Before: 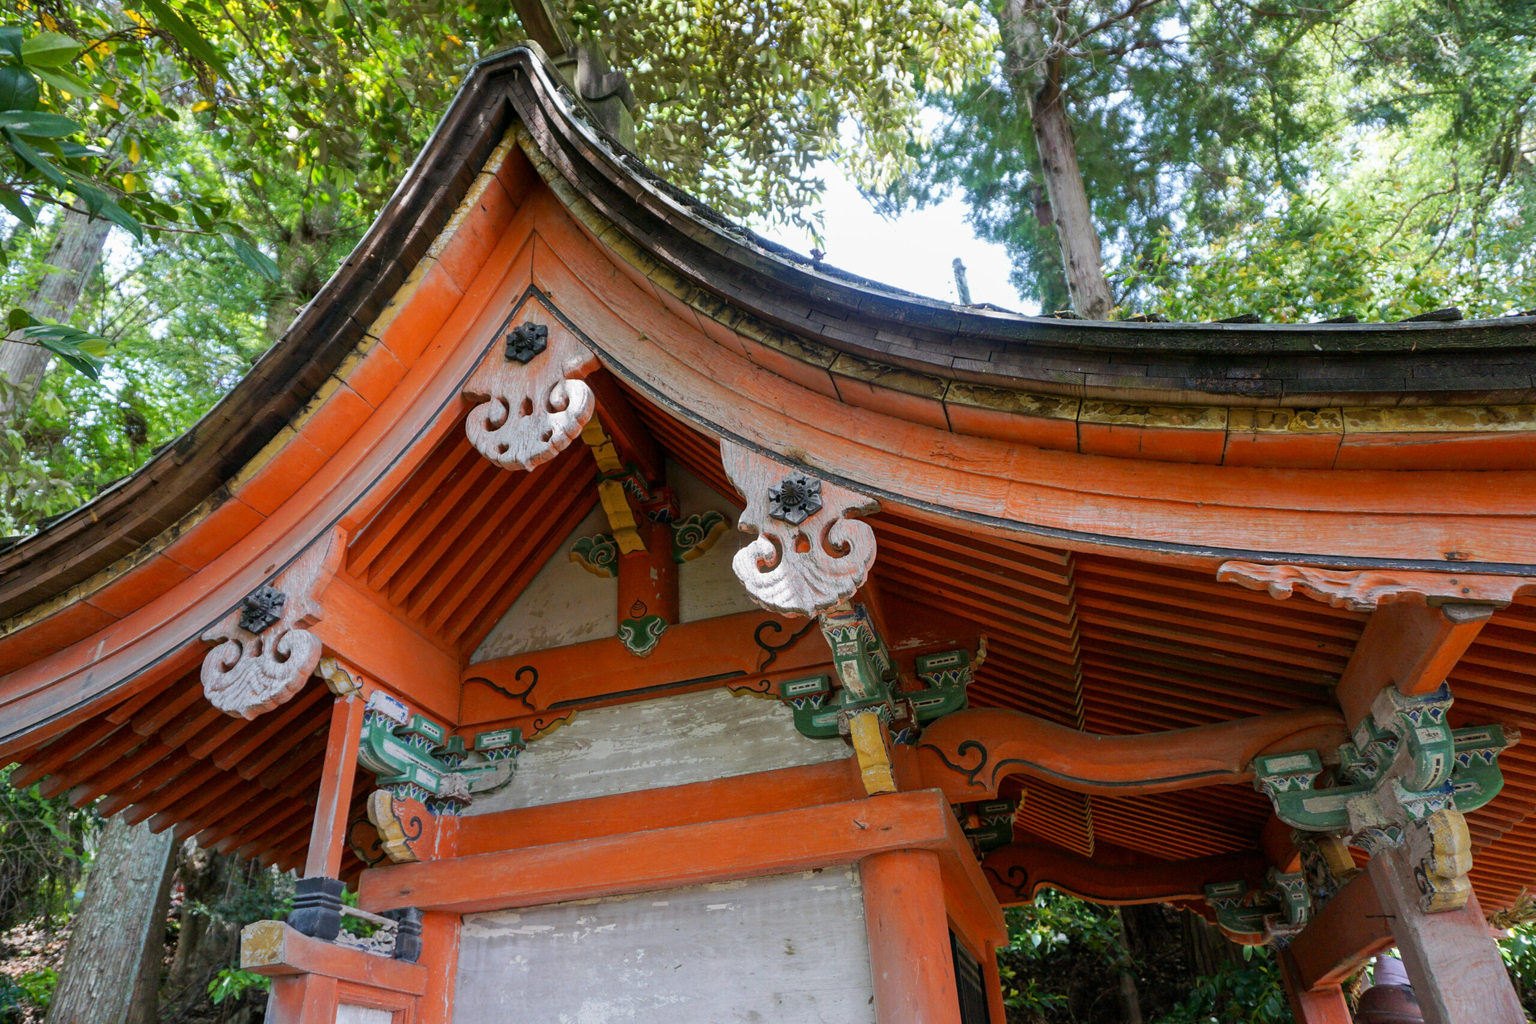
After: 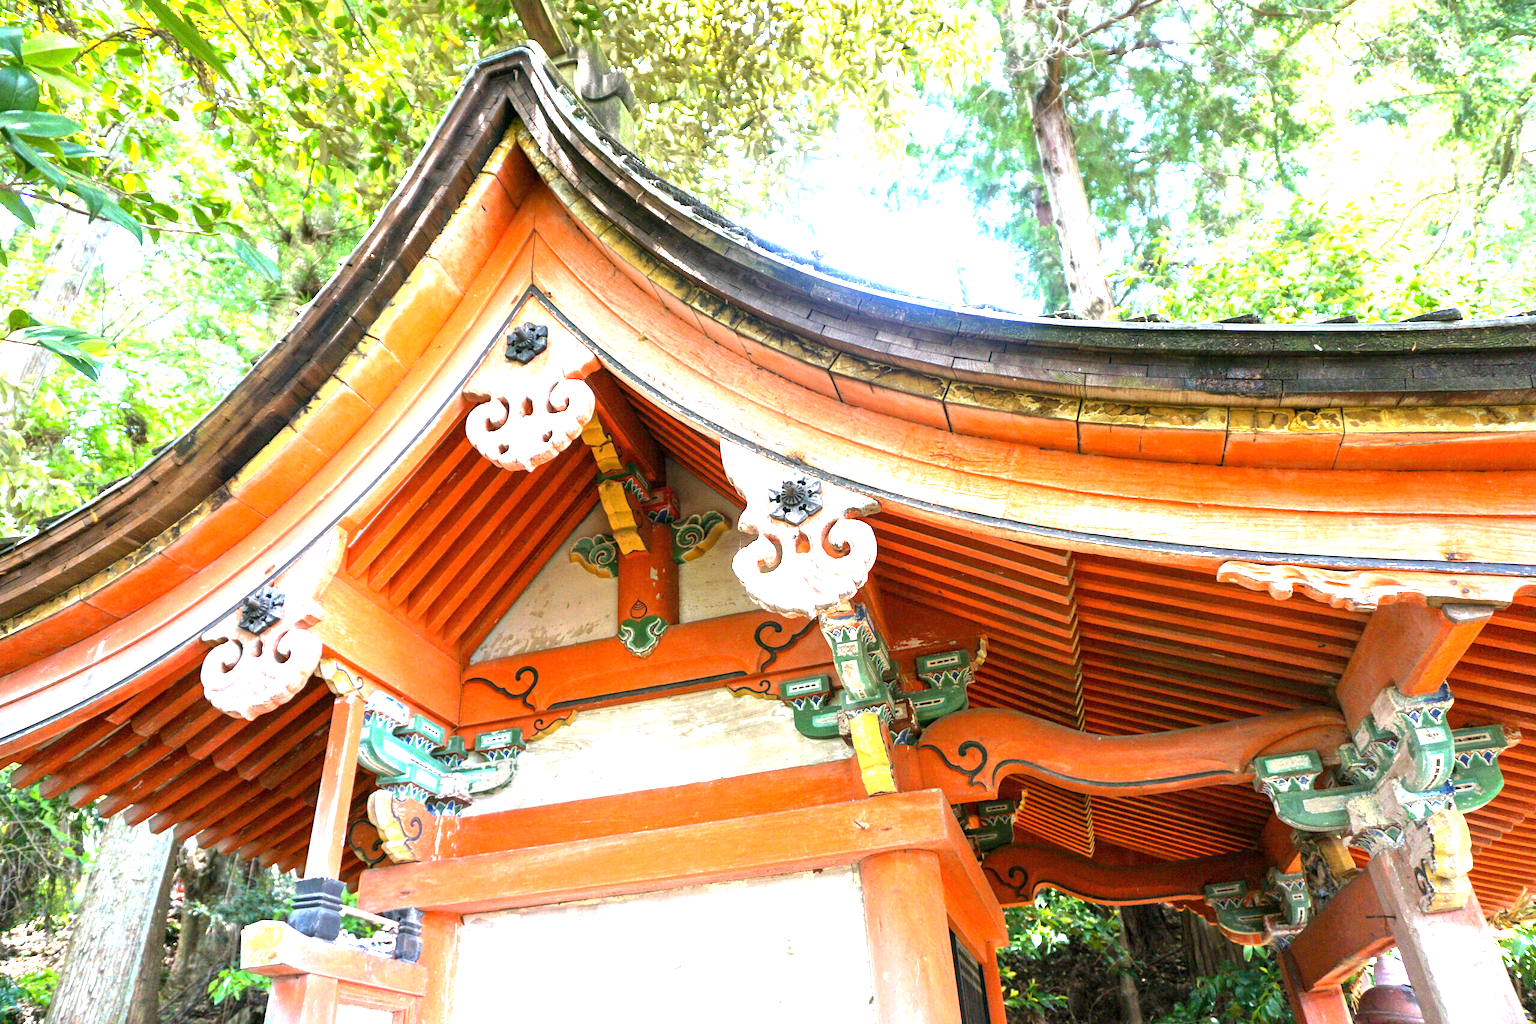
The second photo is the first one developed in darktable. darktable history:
exposure: exposure 2.261 EV, compensate highlight preservation false
